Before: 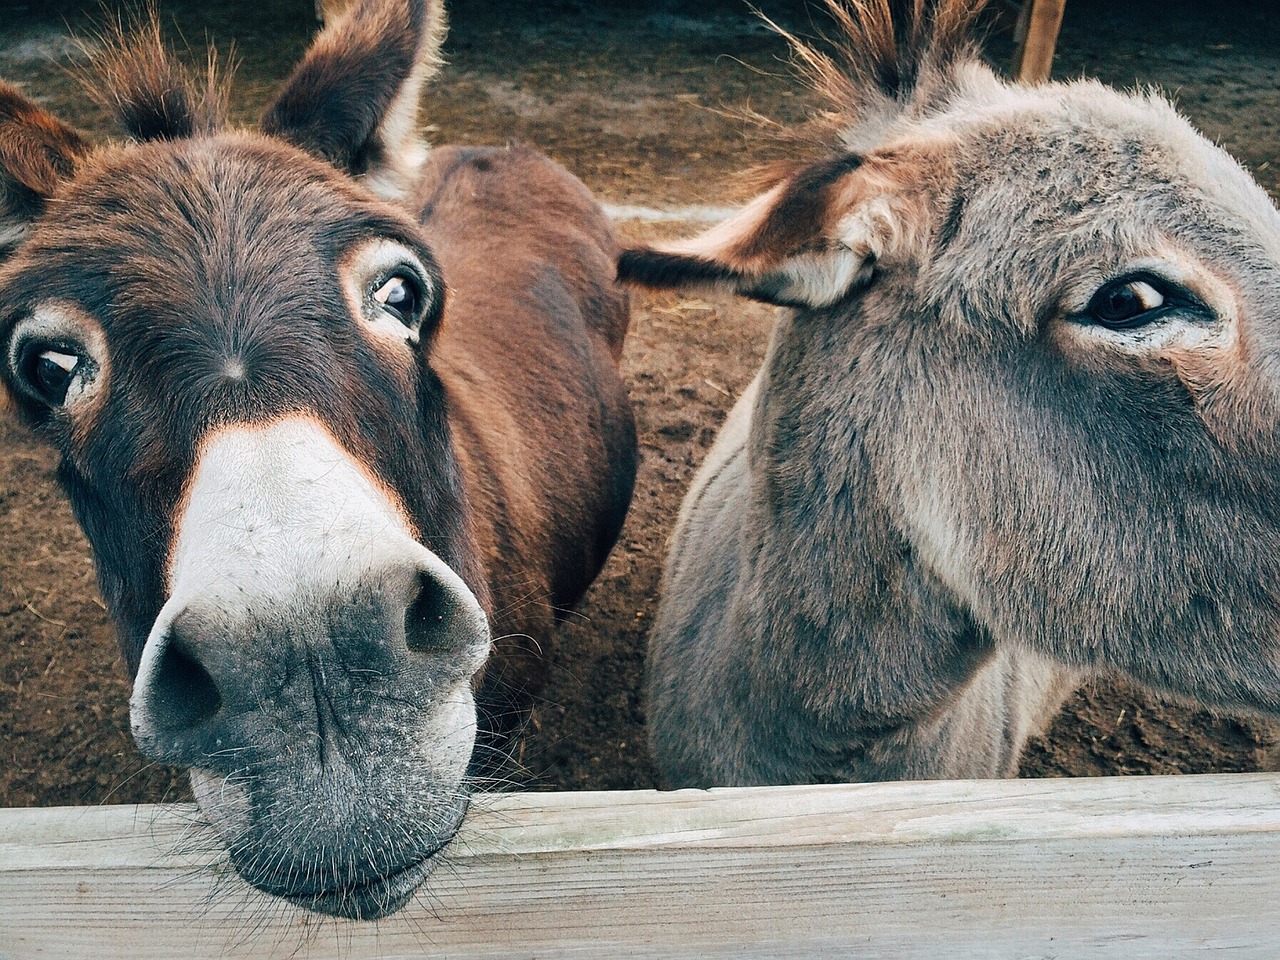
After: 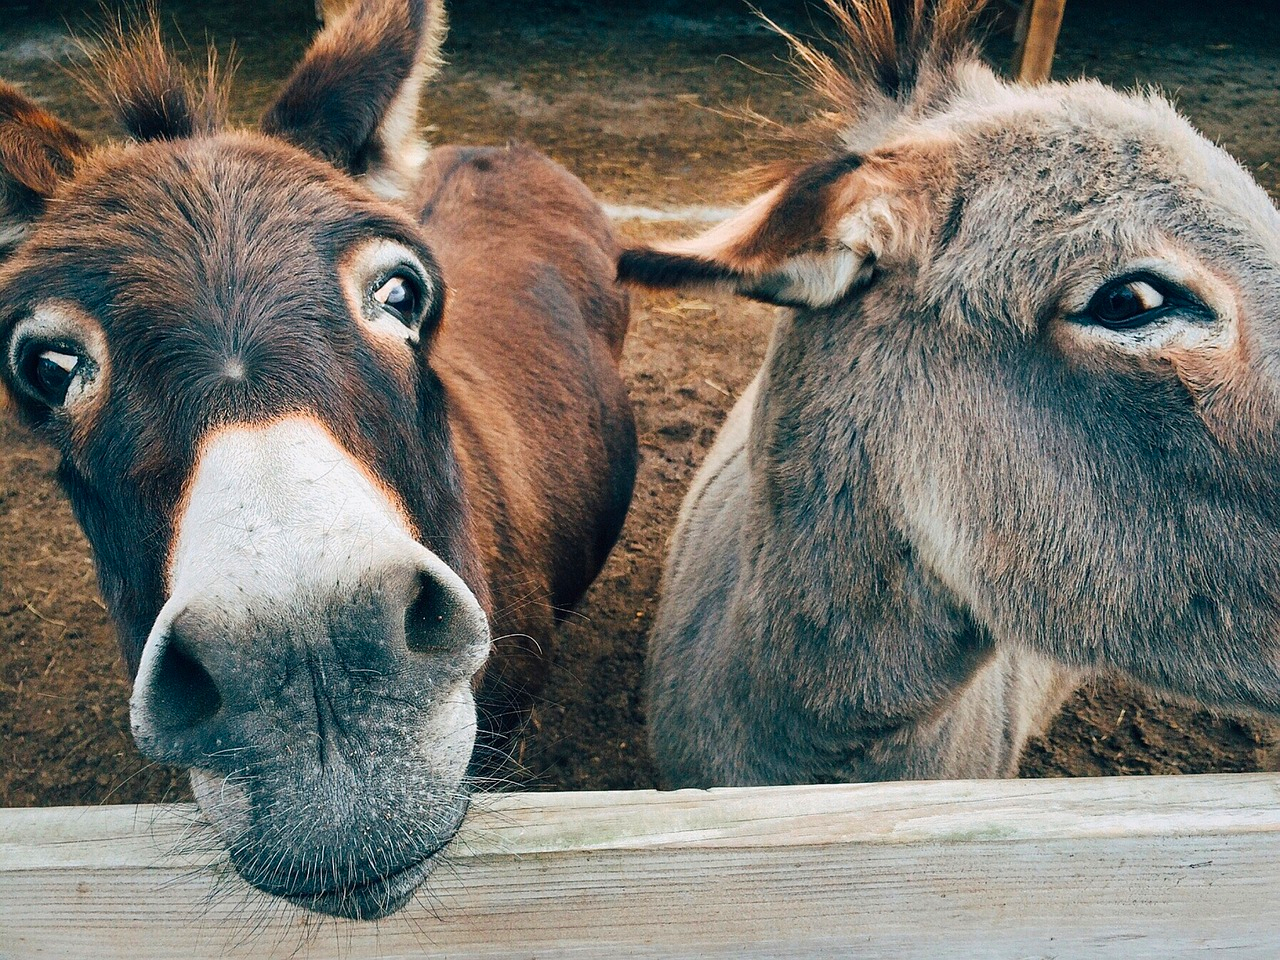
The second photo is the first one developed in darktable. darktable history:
color balance rgb: linear chroma grading › global chroma 14.937%, perceptual saturation grading › global saturation 0.504%, global vibrance 20%
